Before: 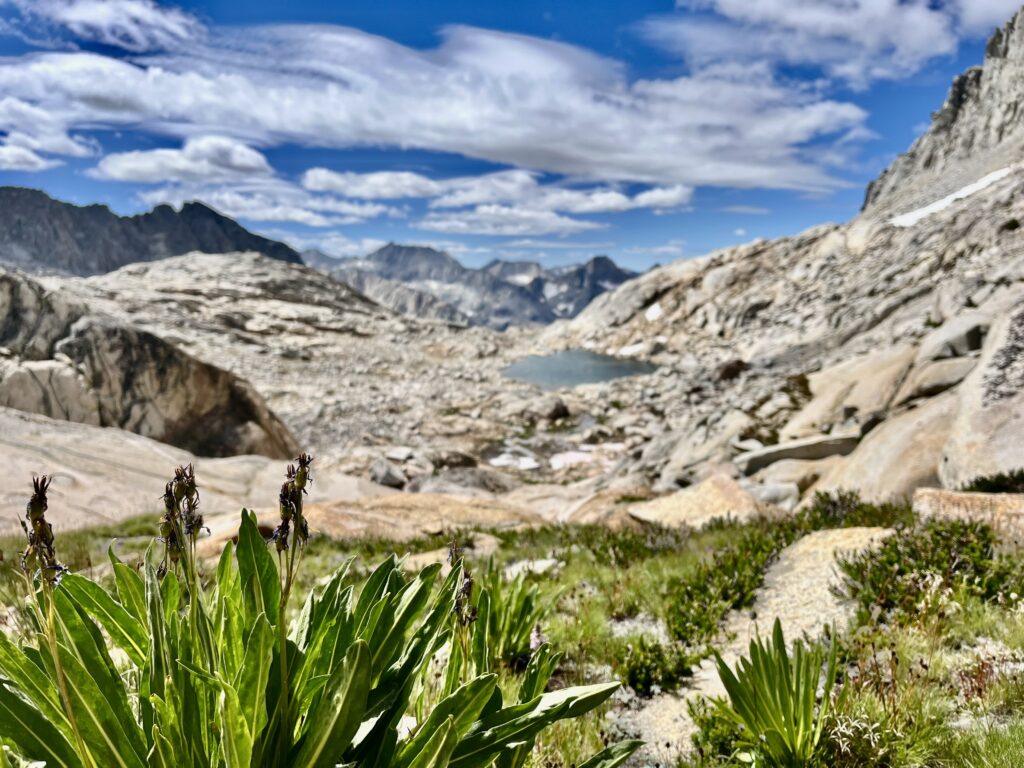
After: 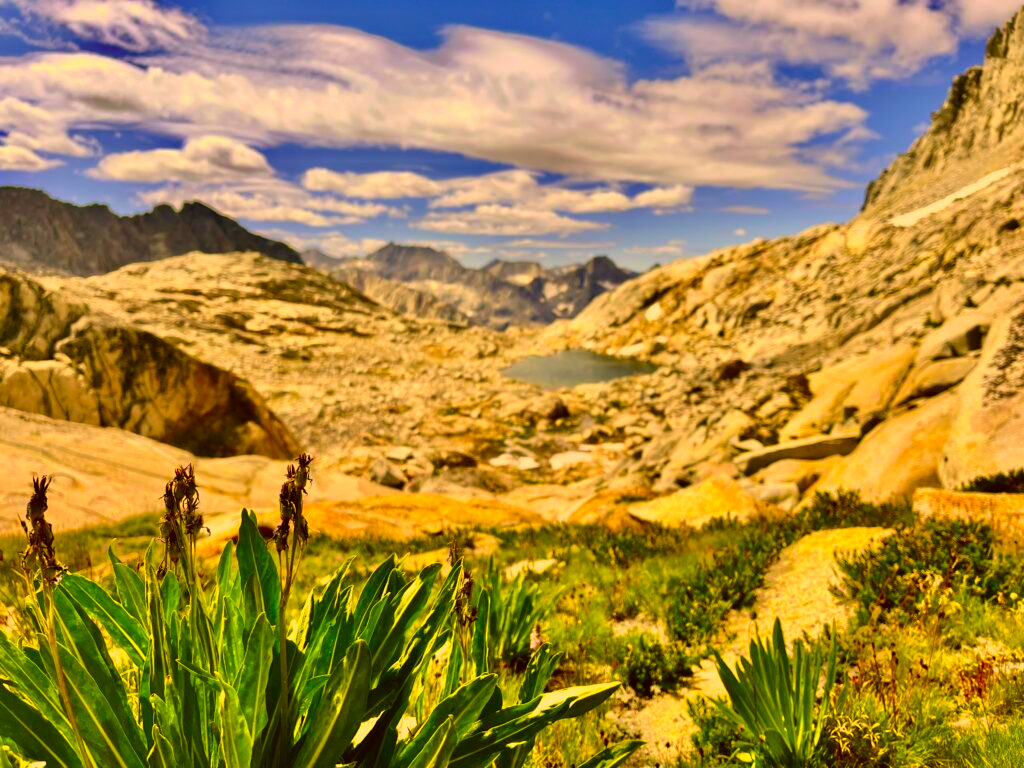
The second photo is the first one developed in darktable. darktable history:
tone equalizer: mask exposure compensation -0.493 EV
color correction: highlights a* 10.75, highlights b* 30.28, shadows a* 2.89, shadows b* 17.32, saturation 1.72
contrast brightness saturation: contrast 0.052
